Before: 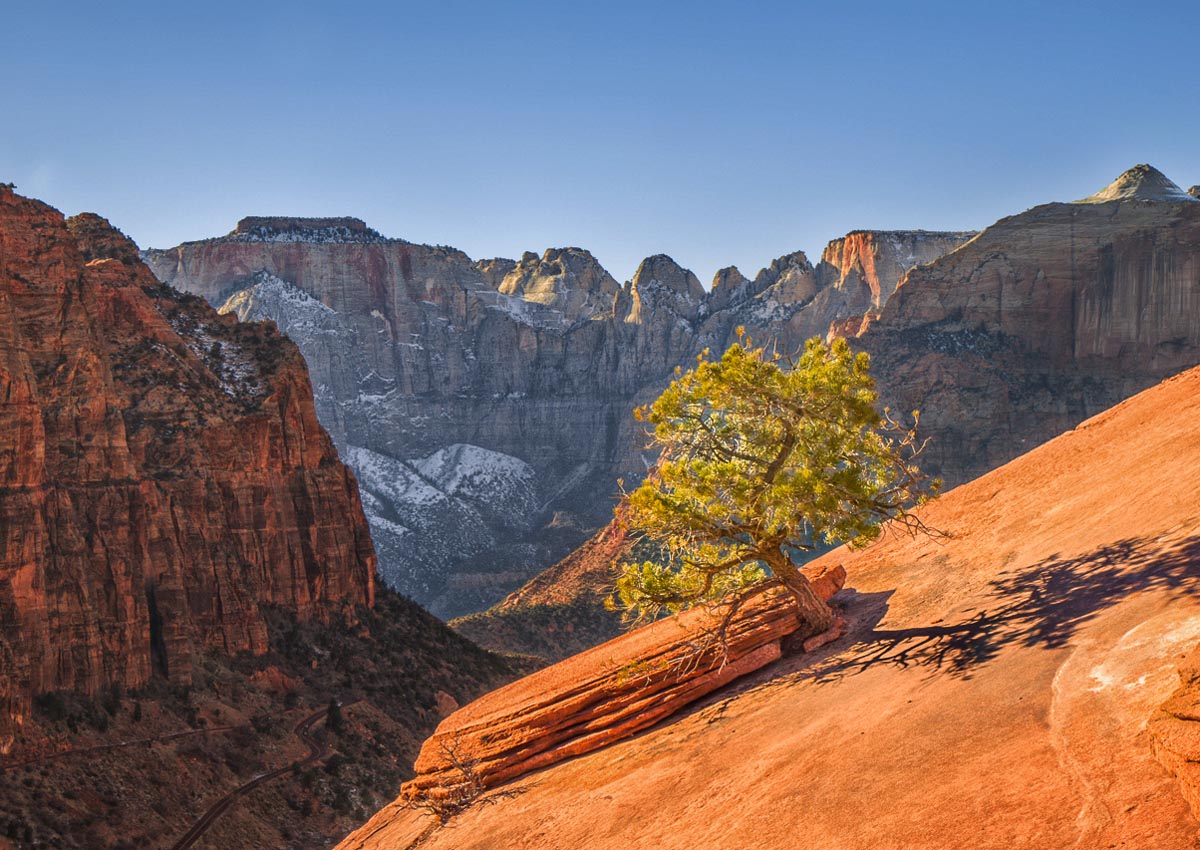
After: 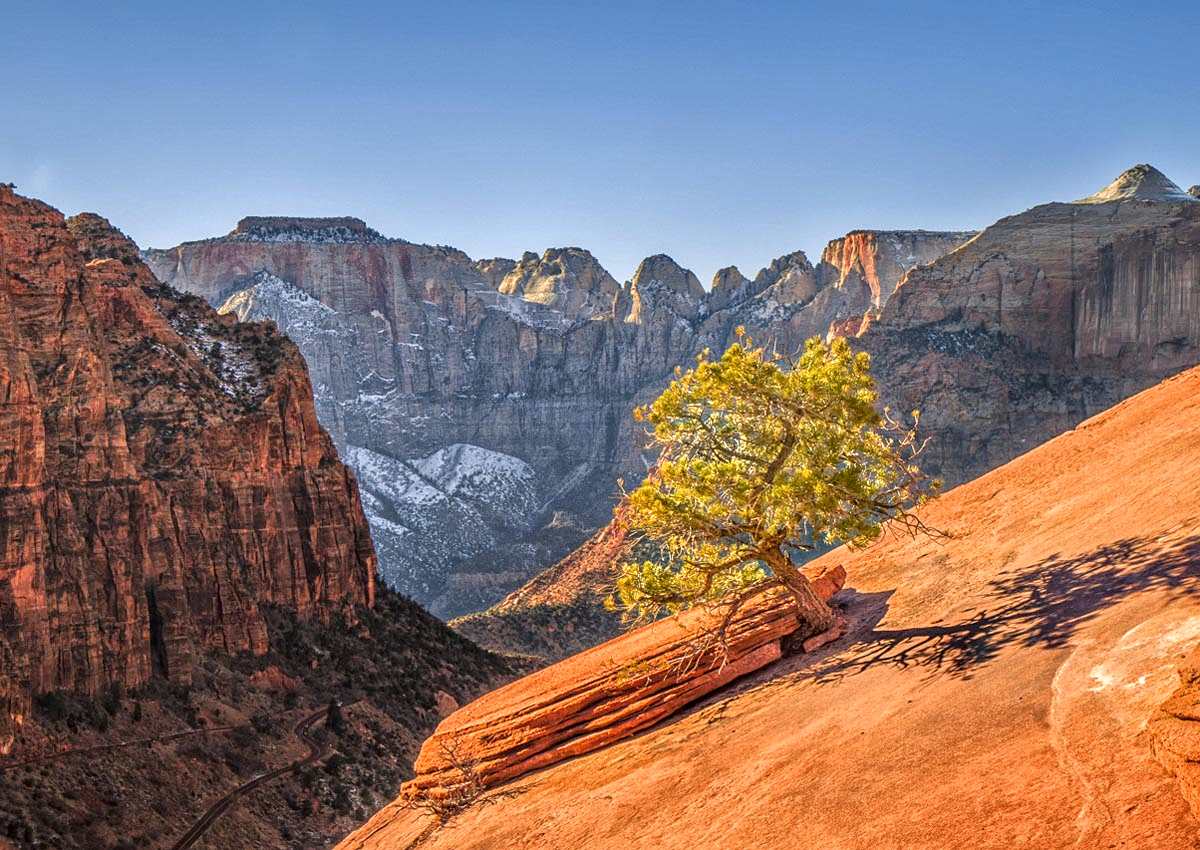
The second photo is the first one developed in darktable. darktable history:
tone equalizer: -8 EV 0.018 EV, -7 EV -0.014 EV, -6 EV 0.03 EV, -5 EV 0.053 EV, -4 EV 0.247 EV, -3 EV 0.628 EV, -2 EV 0.567 EV, -1 EV 0.17 EV, +0 EV 0.024 EV
sharpen: amount 0.205
local contrast: detail 130%
exposure: compensate exposure bias true, compensate highlight preservation false
